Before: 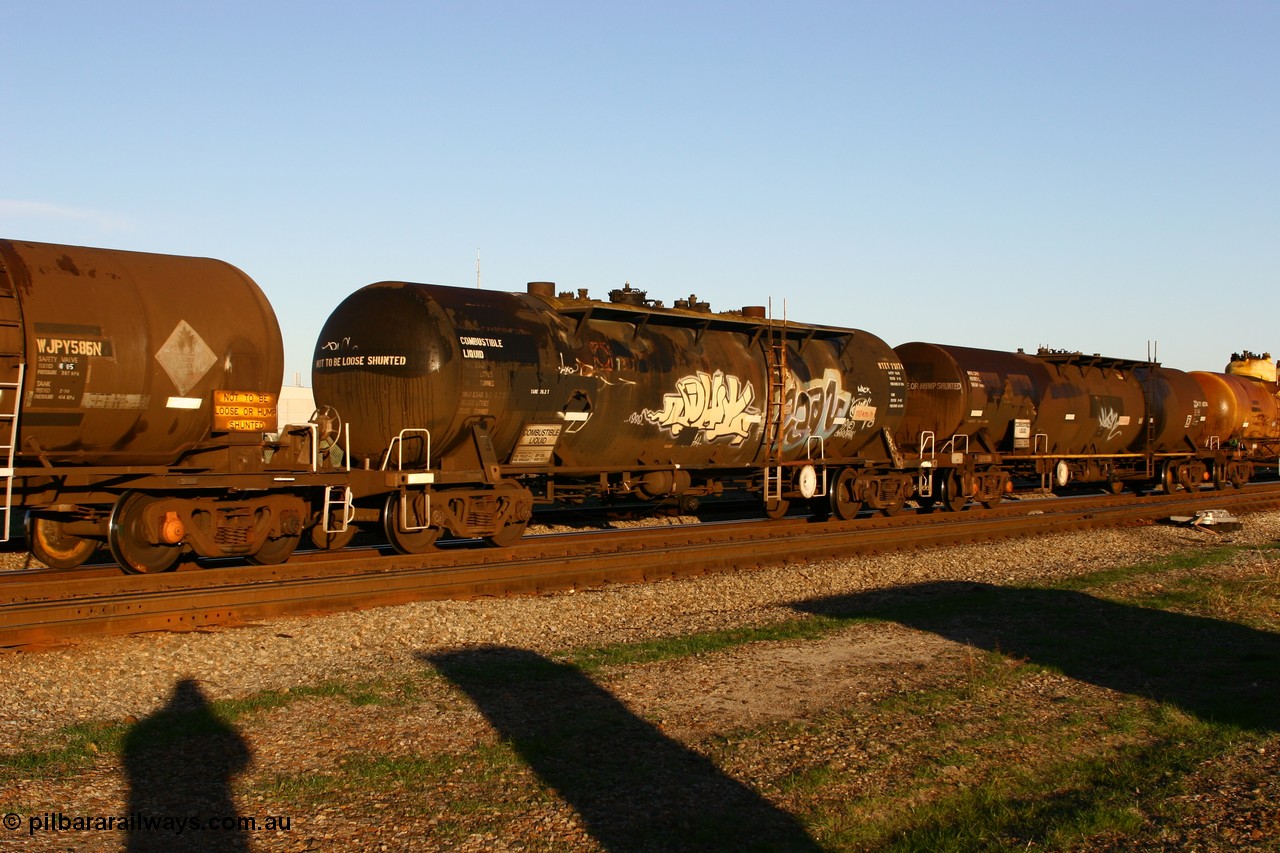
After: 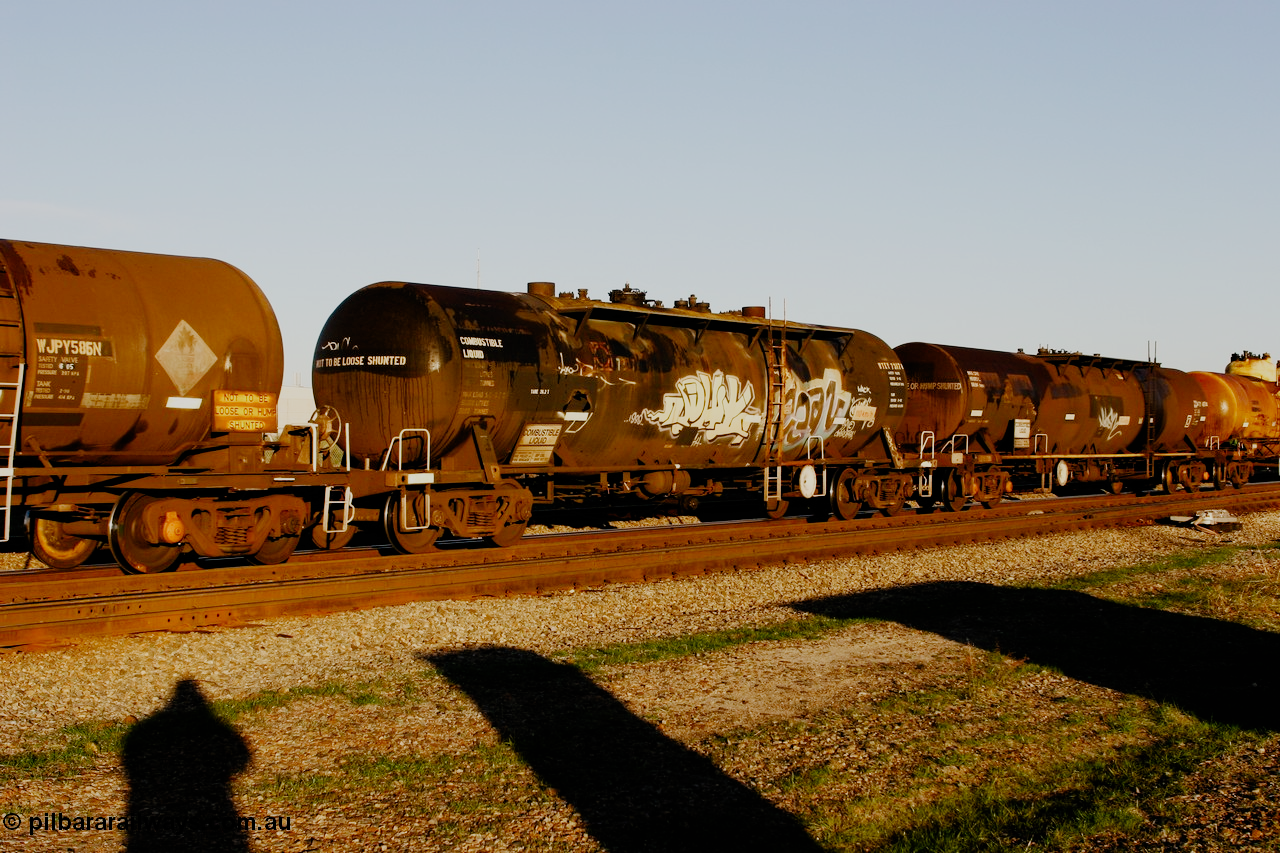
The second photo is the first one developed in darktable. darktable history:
exposure: black level correction 0, exposure 0.499 EV, compensate highlight preservation false
filmic rgb: black relative exposure -6.21 EV, white relative exposure 6.98 EV, hardness 2.24, preserve chrominance no, color science v5 (2021)
